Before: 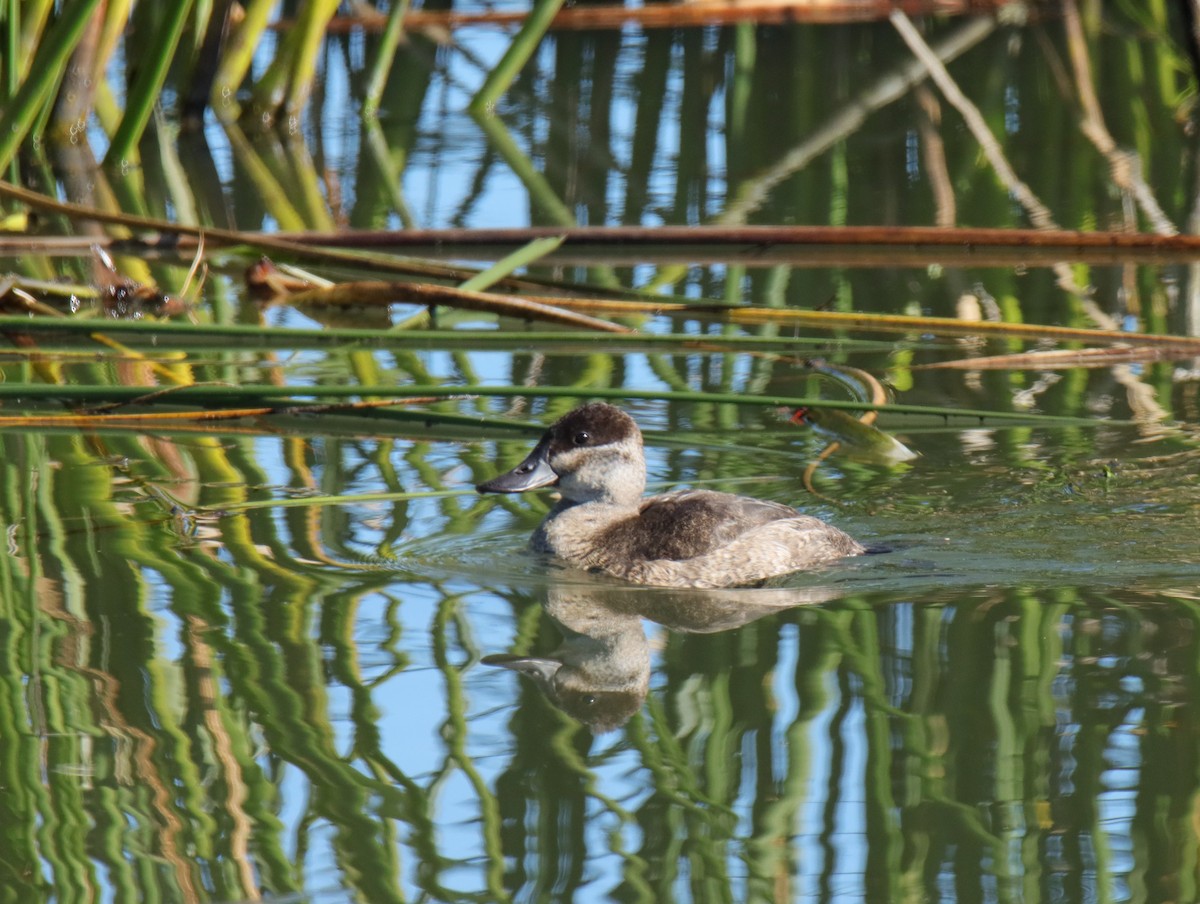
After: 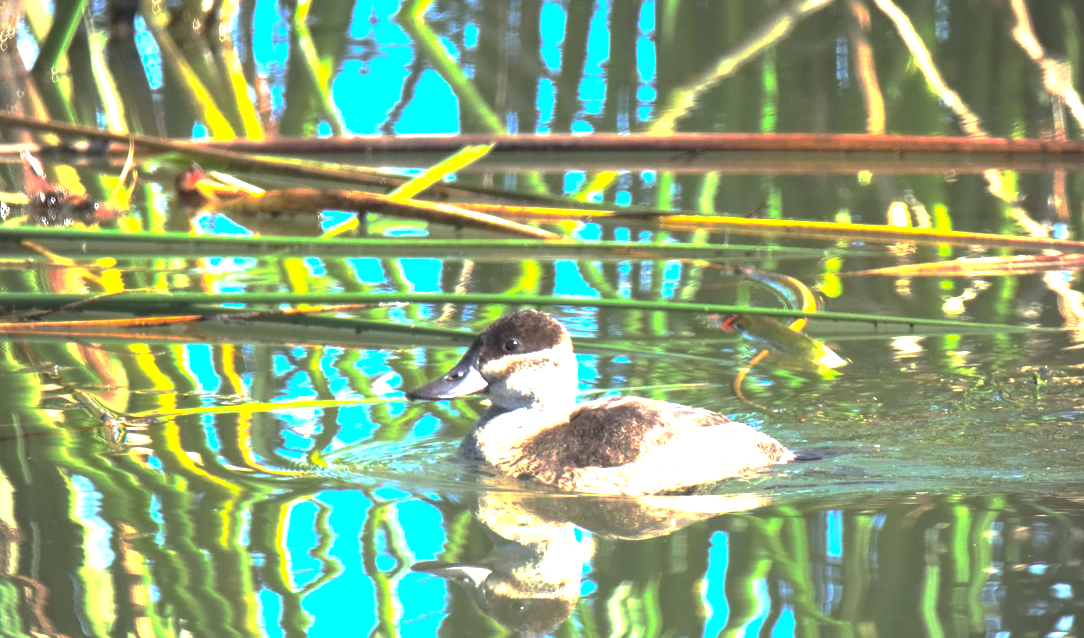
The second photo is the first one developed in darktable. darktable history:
crop: left 5.899%, top 10.319%, right 3.707%, bottom 19.089%
base curve: curves: ch0 [(0, 0) (0.826, 0.587) (1, 1)], preserve colors none
contrast brightness saturation: brightness 0.131
exposure: black level correction 0, exposure 1.902 EV, compensate highlight preservation false
vignetting: fall-off start 73.08%
